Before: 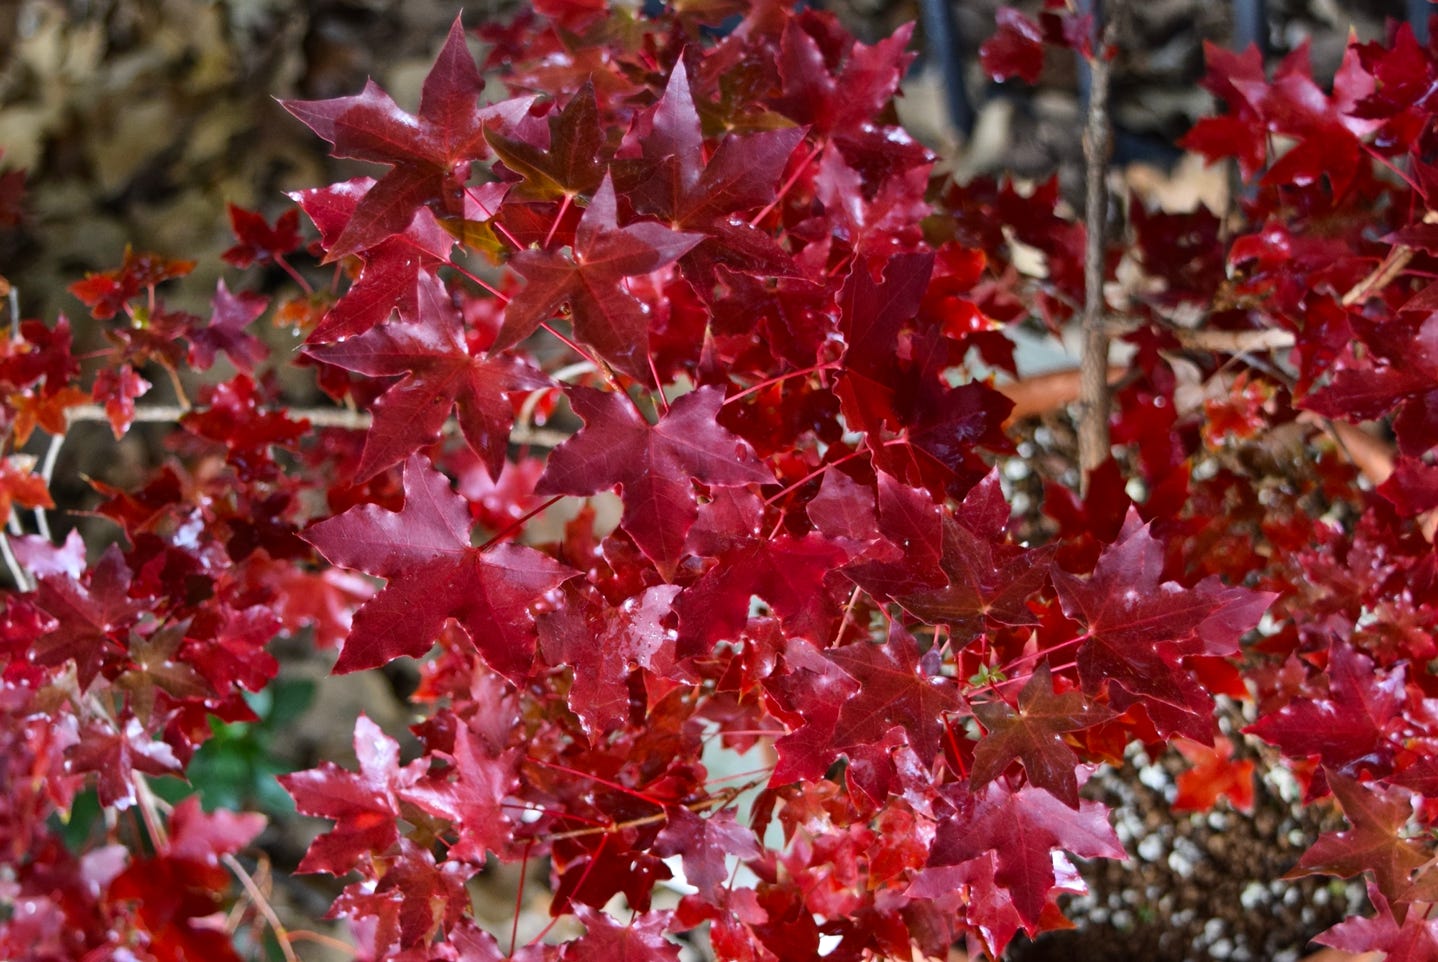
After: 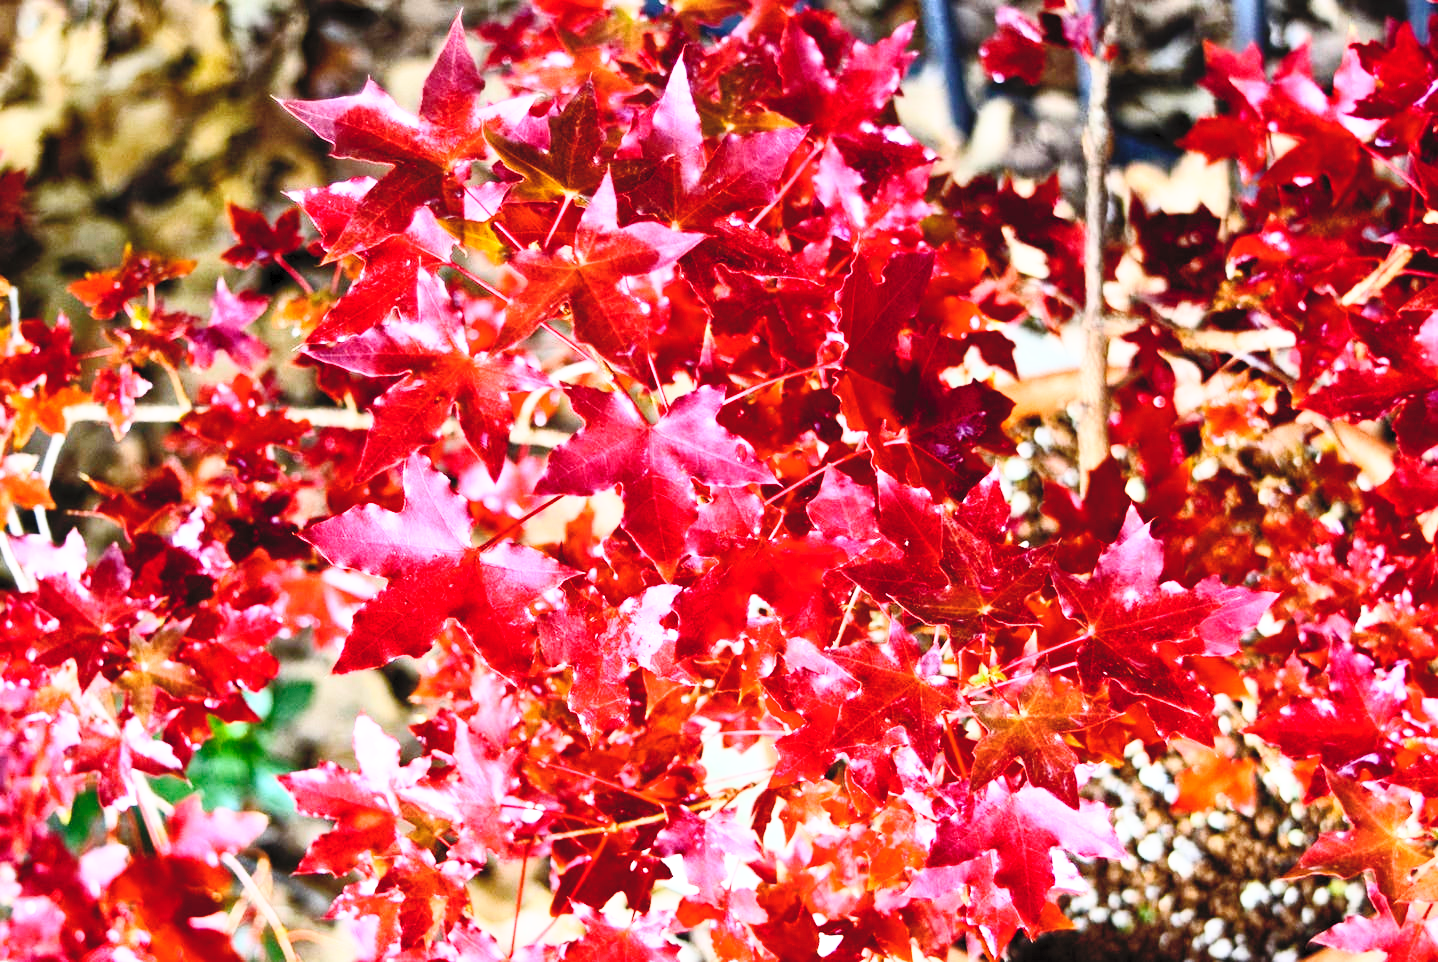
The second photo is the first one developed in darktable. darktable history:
contrast brightness saturation: contrast 0.39, brightness 0.53
exposure: black level correction 0.002, exposure -0.1 EV, compensate highlight preservation false
base curve: curves: ch0 [(0, 0) (0.012, 0.01) (0.073, 0.168) (0.31, 0.711) (0.645, 0.957) (1, 1)], preserve colors none
color balance rgb: perceptual saturation grading › global saturation 20%, perceptual saturation grading › highlights -50%, perceptual saturation grading › shadows 30%
